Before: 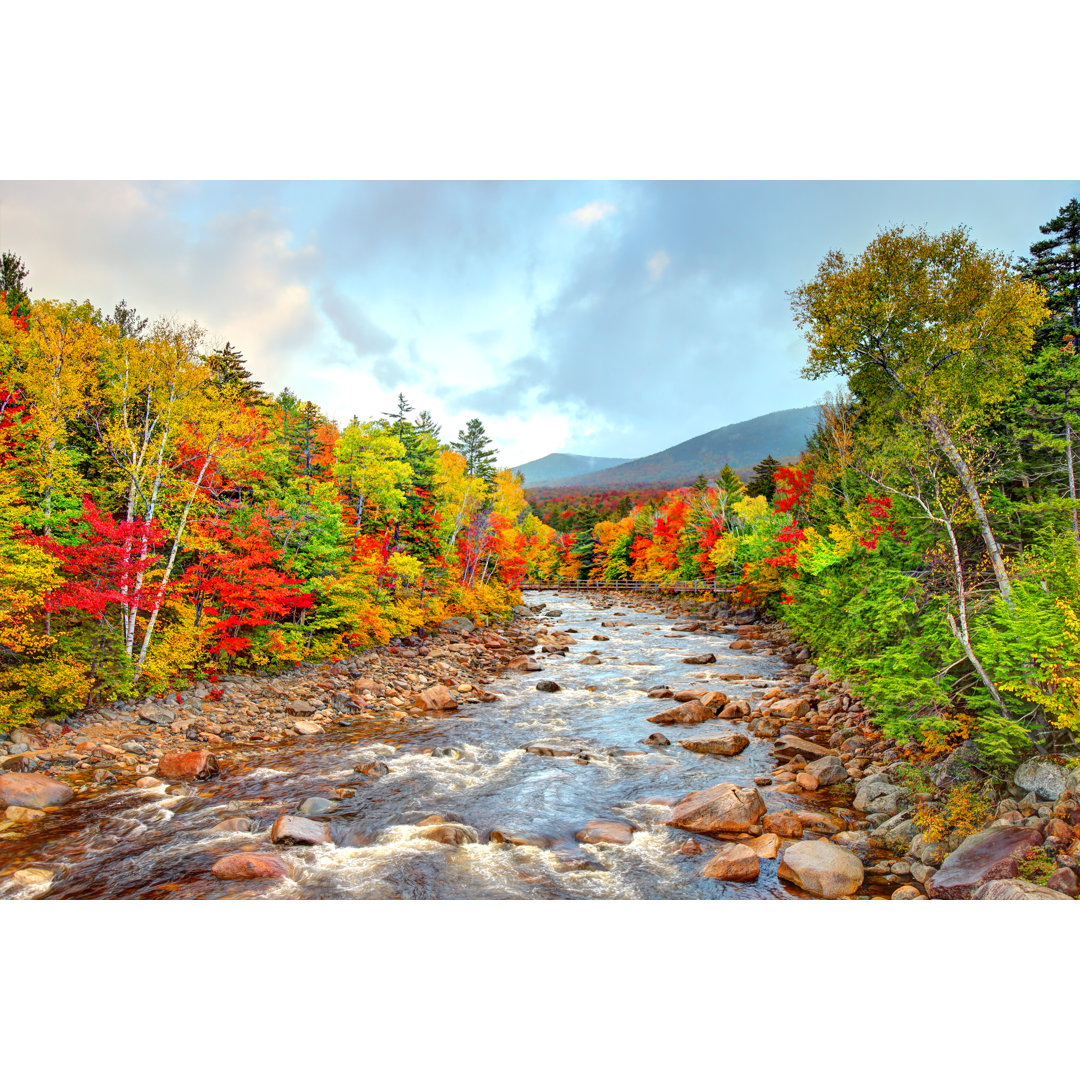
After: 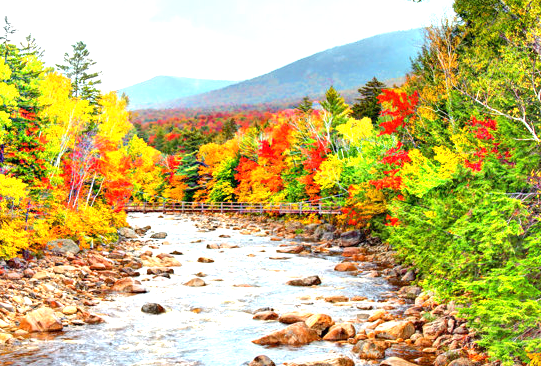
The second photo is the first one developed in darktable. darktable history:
exposure: exposure 1.068 EV, compensate highlight preservation false
crop: left 36.633%, top 35.016%, right 13.22%, bottom 31.04%
